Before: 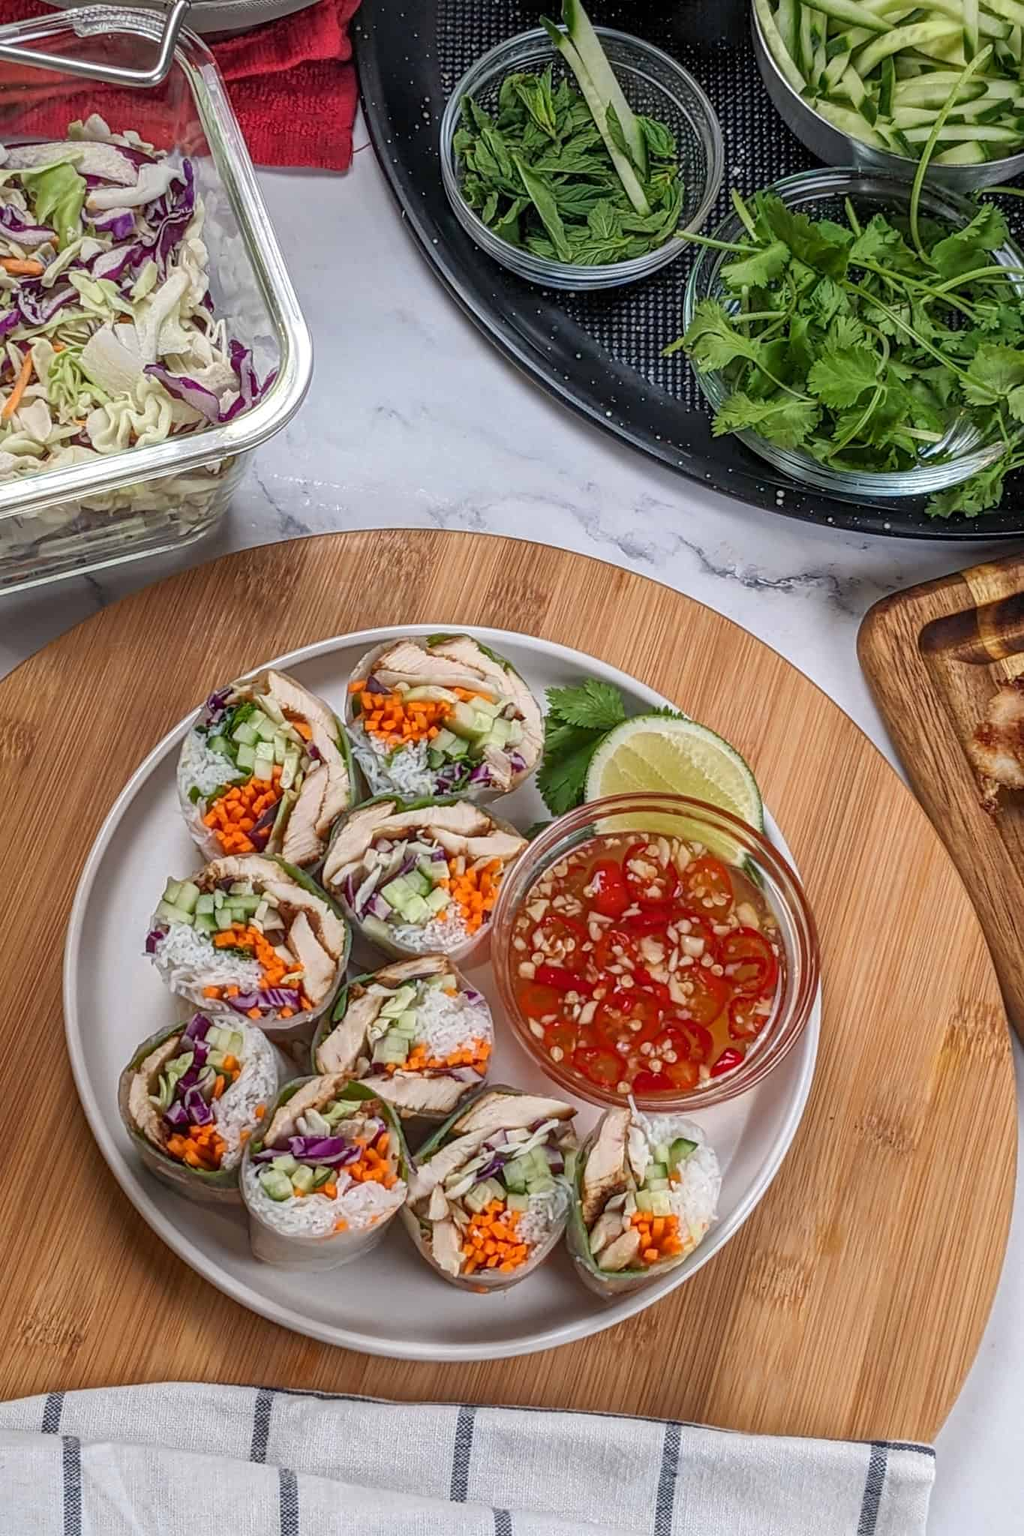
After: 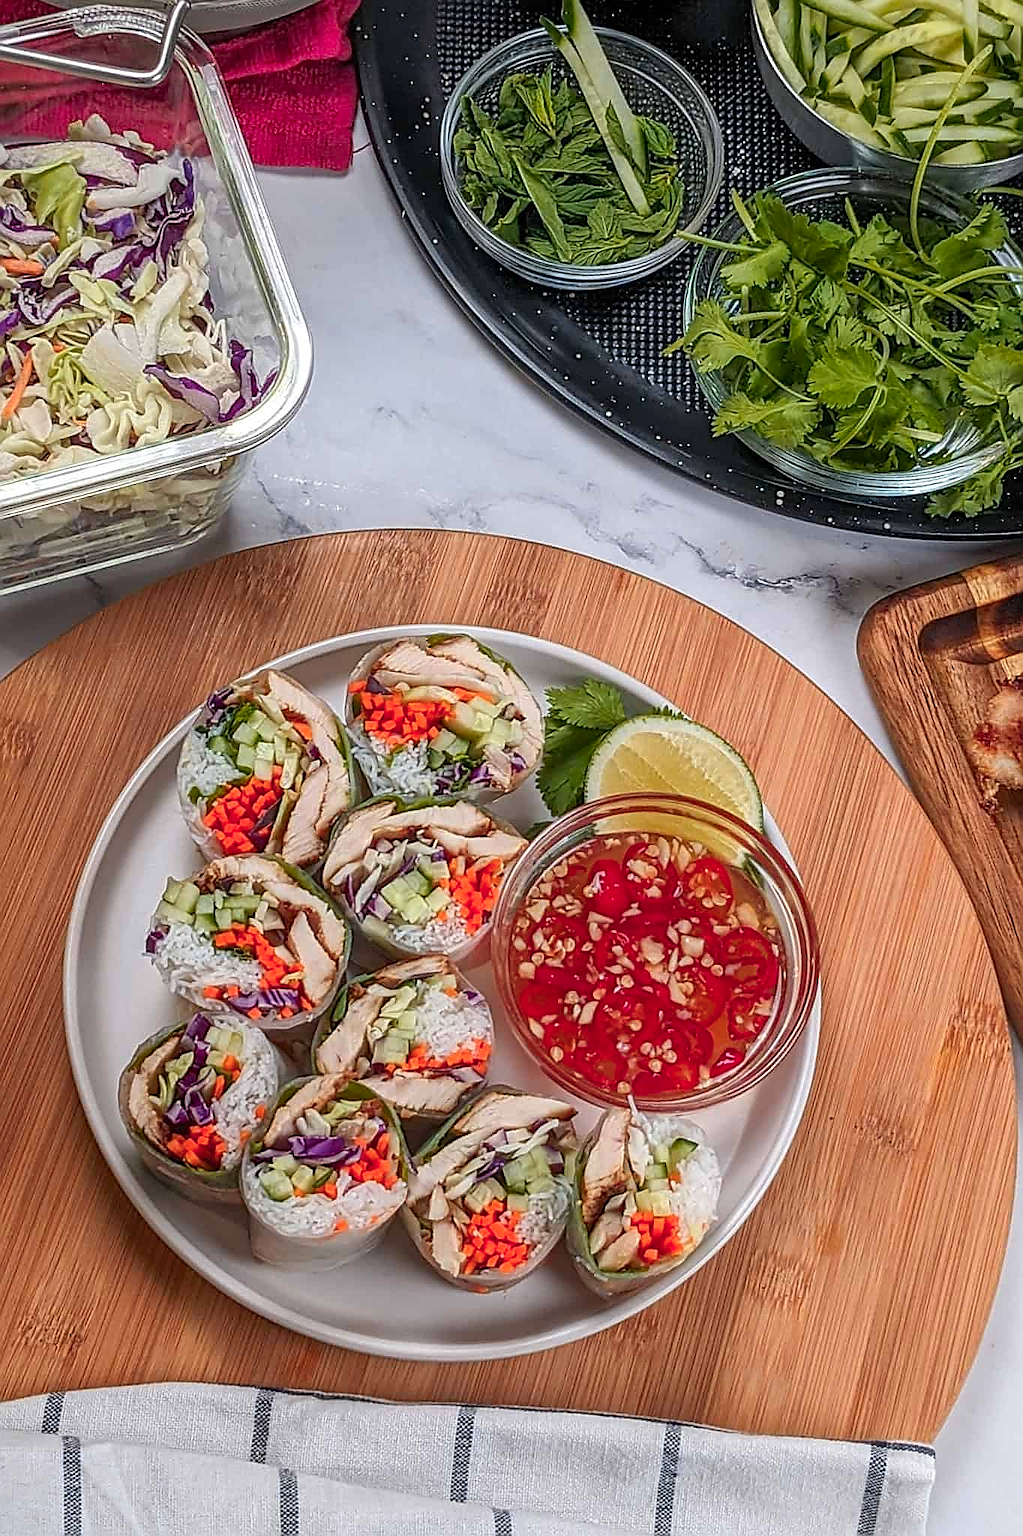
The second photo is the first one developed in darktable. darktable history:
sharpen: radius 1.4, amount 1.25, threshold 0.7
color zones: curves: ch1 [(0.235, 0.558) (0.75, 0.5)]; ch2 [(0.25, 0.462) (0.749, 0.457)], mix 25.94%
